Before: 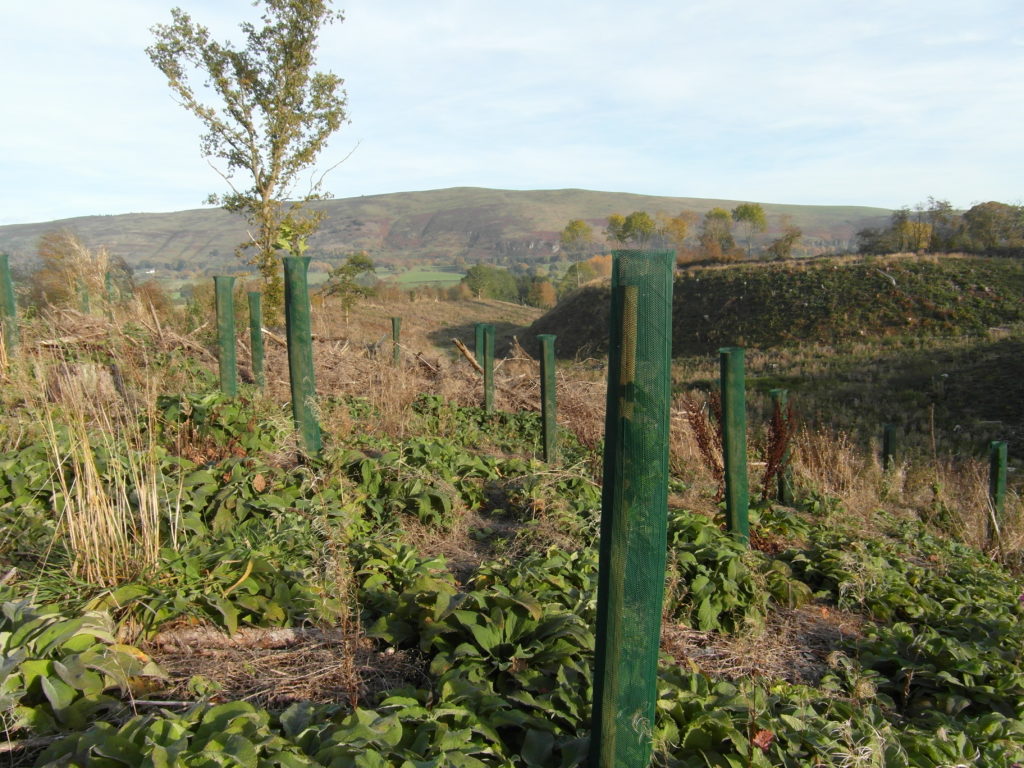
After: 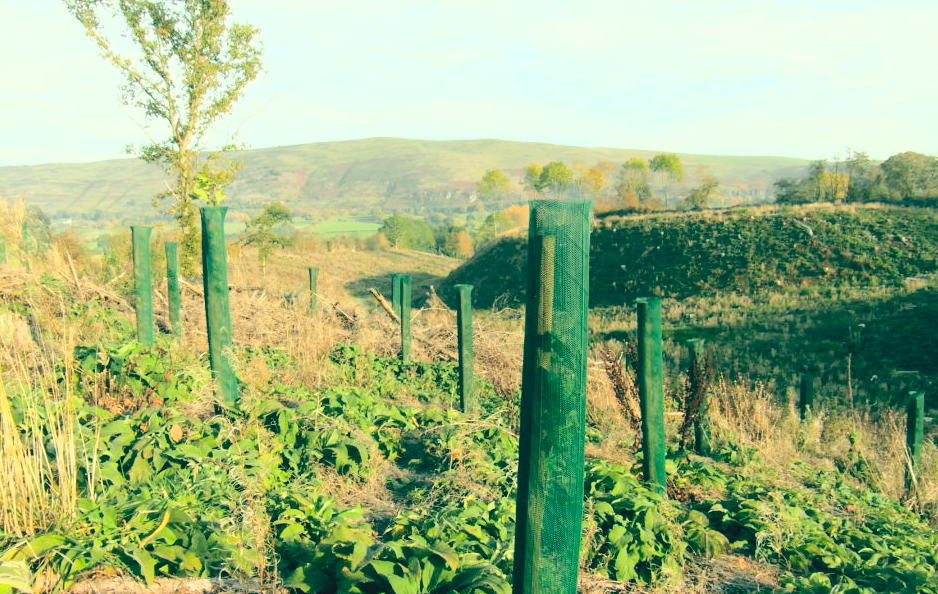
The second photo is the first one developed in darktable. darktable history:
crop: left 8.155%, top 6.611%, bottom 15.385%
exposure: black level correction 0.009, exposure 0.014 EV, compensate highlight preservation false
base curve: curves: ch0 [(0, 0) (0.028, 0.03) (0.121, 0.232) (0.46, 0.748) (0.859, 0.968) (1, 1)]
contrast brightness saturation: contrast 0.1, brightness 0.3, saturation 0.14
color balance: lift [1.005, 0.99, 1.007, 1.01], gamma [1, 1.034, 1.032, 0.966], gain [0.873, 1.055, 1.067, 0.933]
